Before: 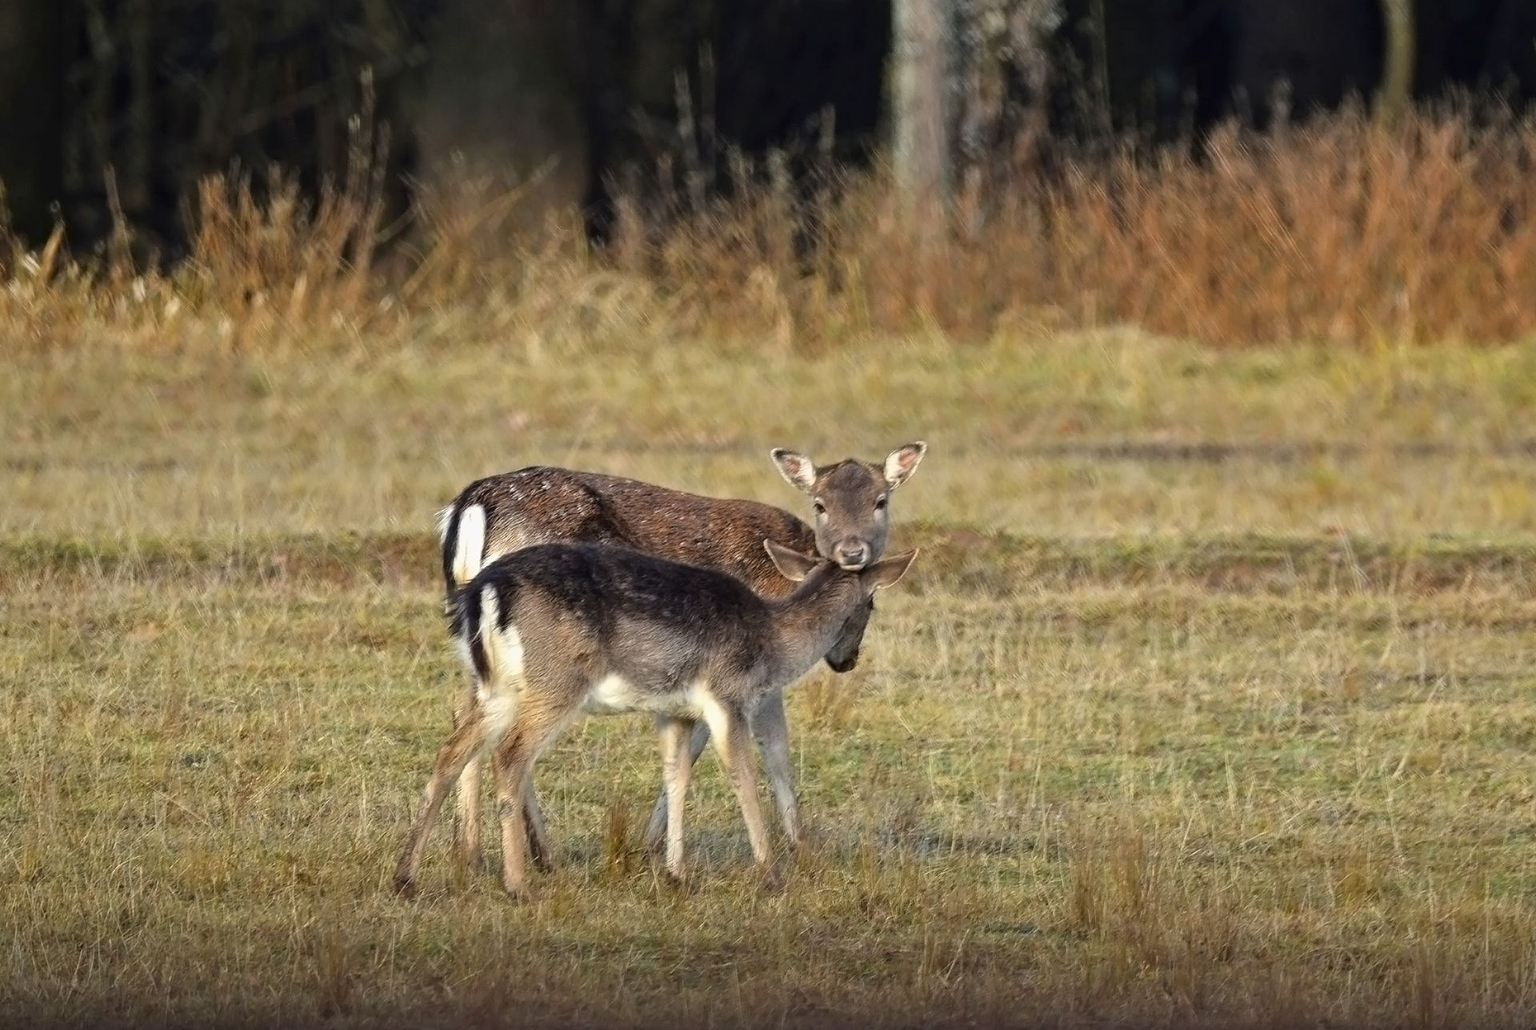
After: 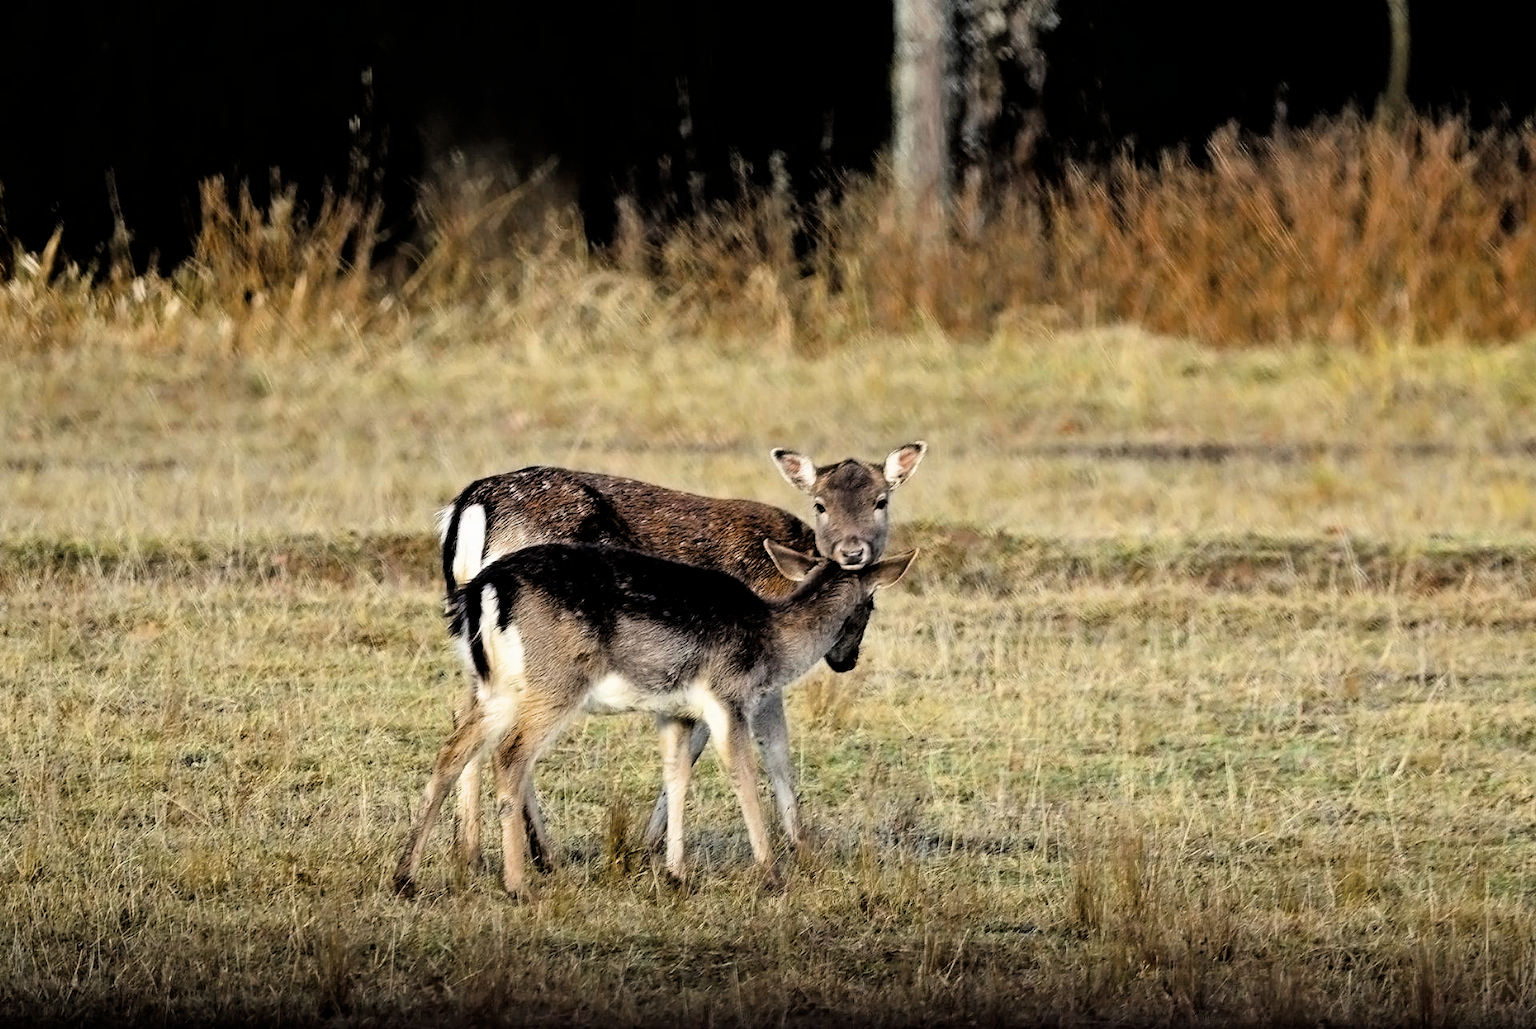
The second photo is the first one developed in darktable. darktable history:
color zones: curves: ch0 [(0, 0.5) (0.125, 0.4) (0.25, 0.5) (0.375, 0.4) (0.5, 0.4) (0.625, 0.6) (0.75, 0.6) (0.875, 0.5)]; ch1 [(0, 0.35) (0.125, 0.45) (0.25, 0.35) (0.375, 0.35) (0.5, 0.35) (0.625, 0.35) (0.75, 0.45) (0.875, 0.35)]; ch2 [(0, 0.6) (0.125, 0.5) (0.25, 0.5) (0.375, 0.6) (0.5, 0.6) (0.625, 0.5) (0.75, 0.5) (0.875, 0.5)]
color balance rgb: global offset › luminance -0.513%, perceptual saturation grading › global saturation 30.046%, global vibrance 0.515%
tone equalizer: -8 EV -0.41 EV, -7 EV -0.366 EV, -6 EV -0.351 EV, -5 EV -0.226 EV, -3 EV 0.195 EV, -2 EV 0.337 EV, -1 EV 0.375 EV, +0 EV 0.434 EV, edges refinement/feathering 500, mask exposure compensation -1.57 EV, preserve details no
filmic rgb: black relative exposure -4.05 EV, white relative exposure 2.99 EV, hardness 2.98, contrast 1.405
